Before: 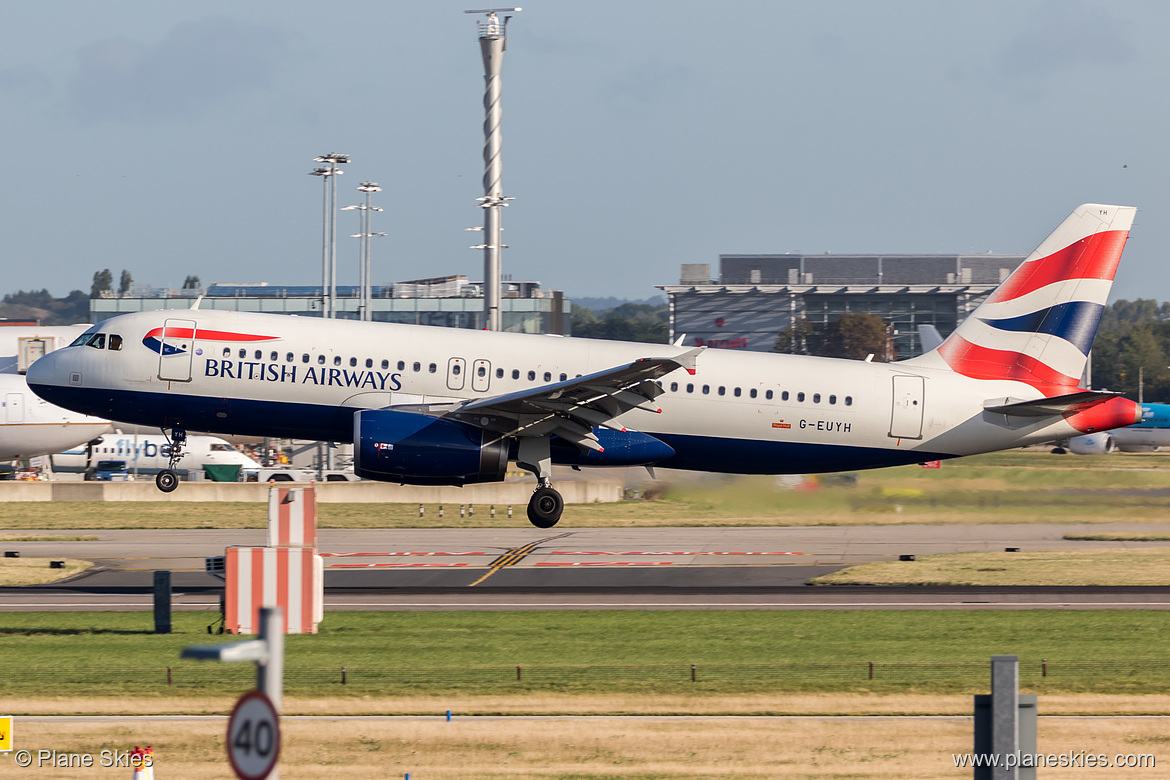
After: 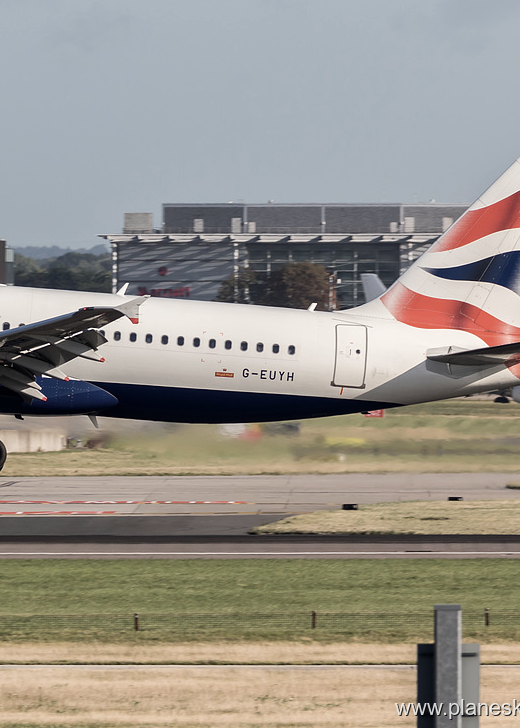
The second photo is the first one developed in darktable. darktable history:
contrast brightness saturation: contrast 0.1, saturation -0.36
crop: left 47.628%, top 6.643%, right 7.874%
